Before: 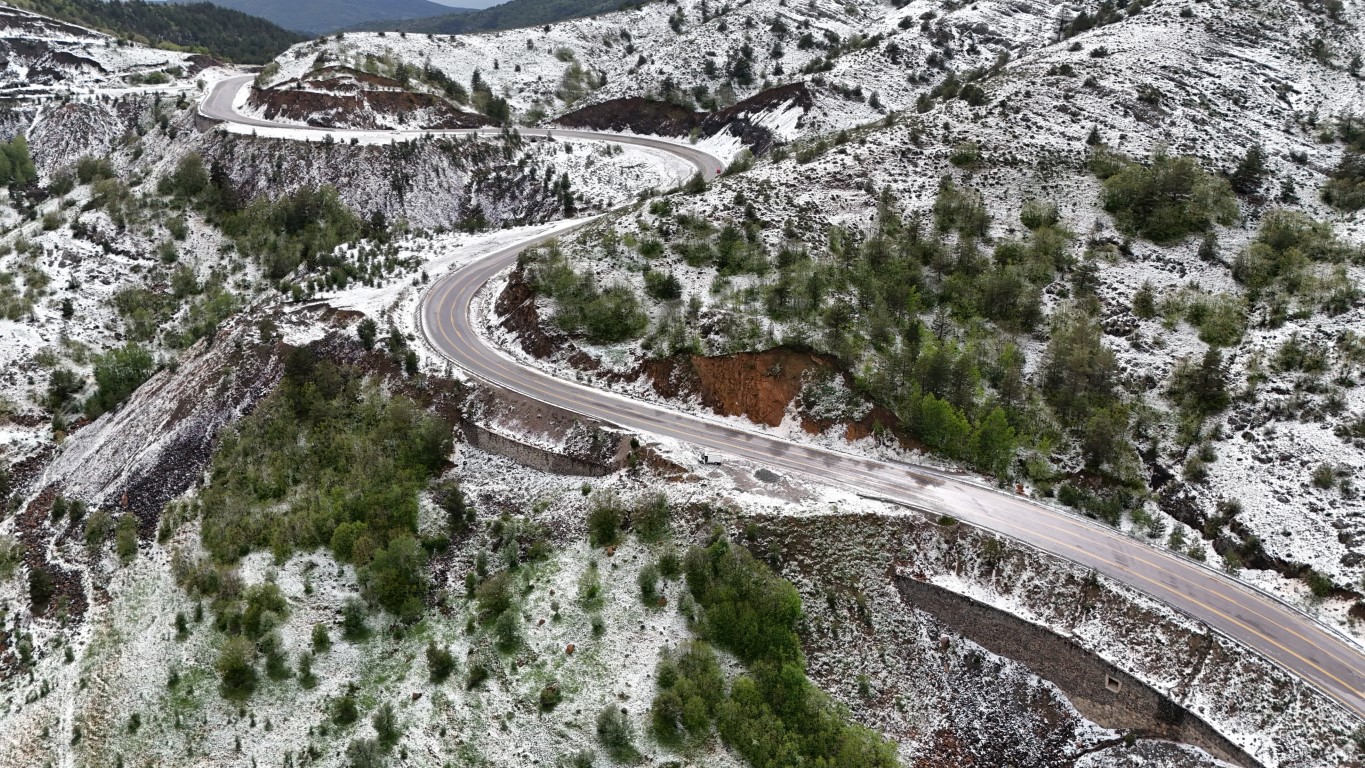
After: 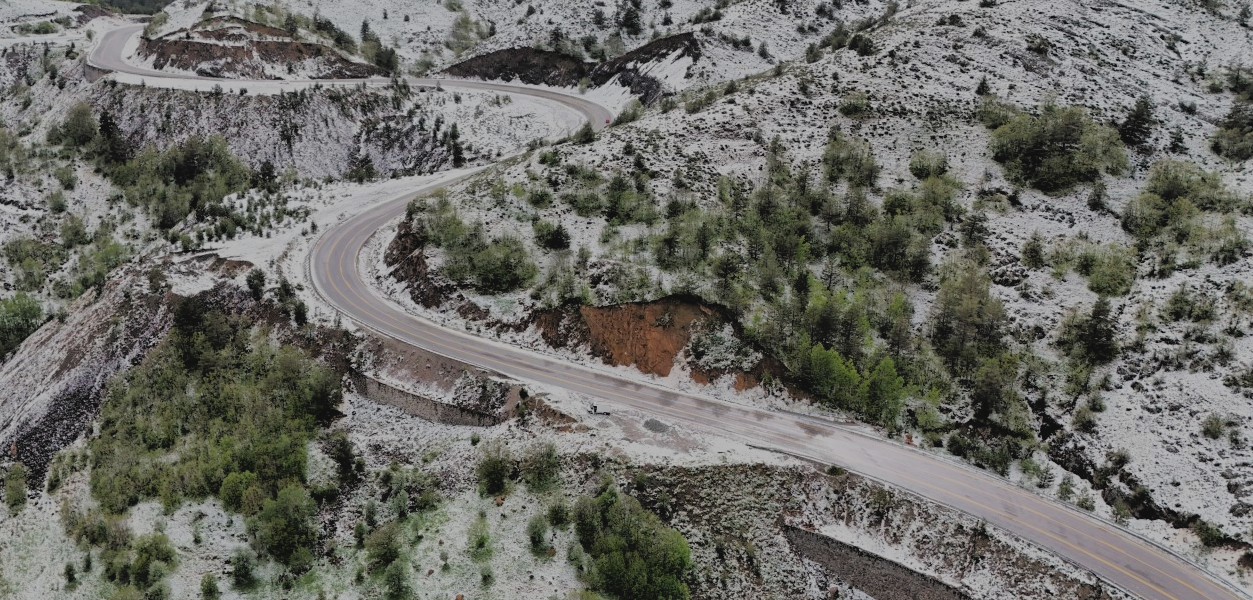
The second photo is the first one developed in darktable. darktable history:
crop: left 8.162%, top 6.541%, bottom 15.298%
tone equalizer: on, module defaults
contrast brightness saturation: contrast -0.095, saturation -0.088
filmic rgb: middle gray luminance 3.64%, black relative exposure -5.9 EV, white relative exposure 6.34 EV, dynamic range scaling 21.84%, target black luminance 0%, hardness 2.28, latitude 46.54%, contrast 0.784, highlights saturation mix 98.79%, shadows ↔ highlights balance 0.215%
